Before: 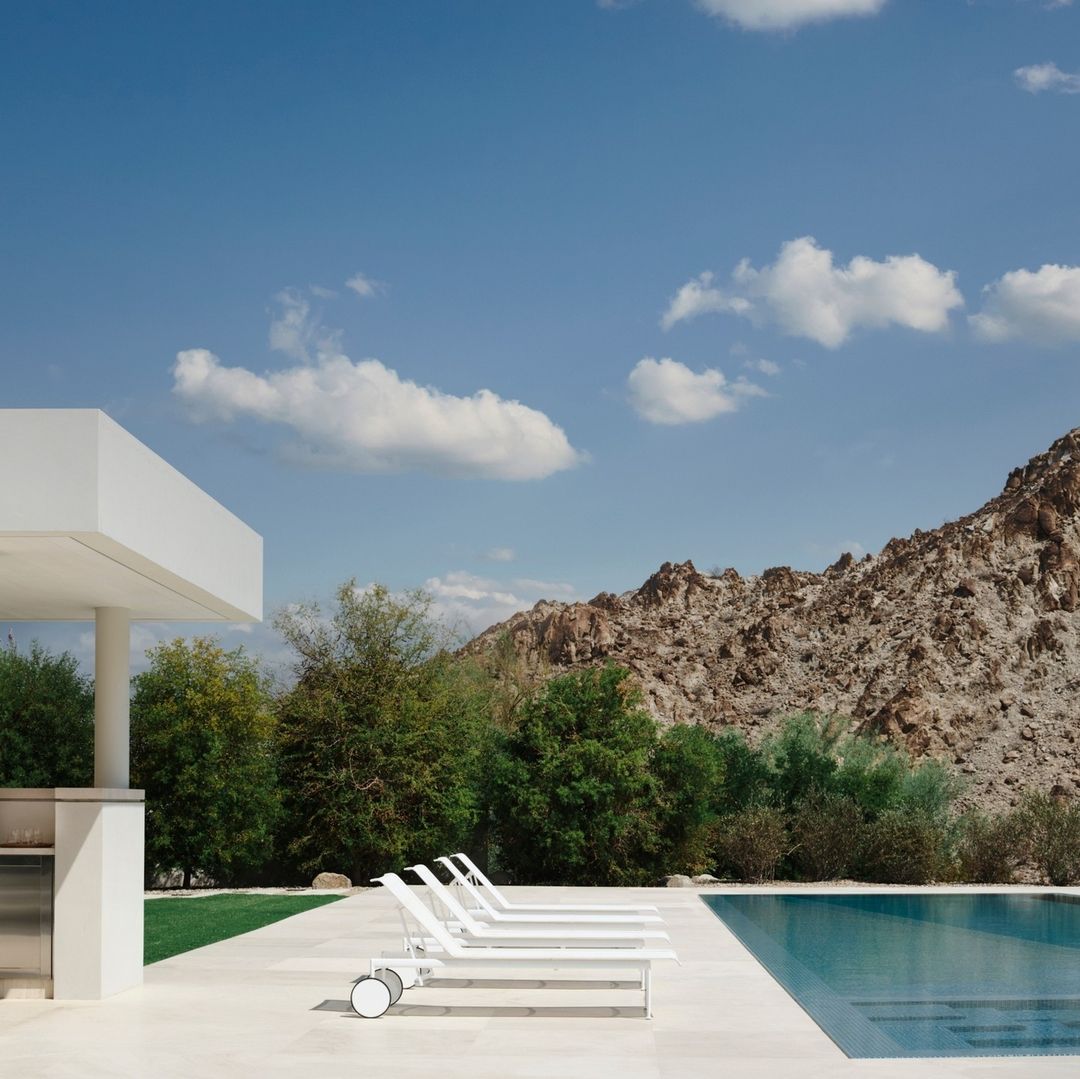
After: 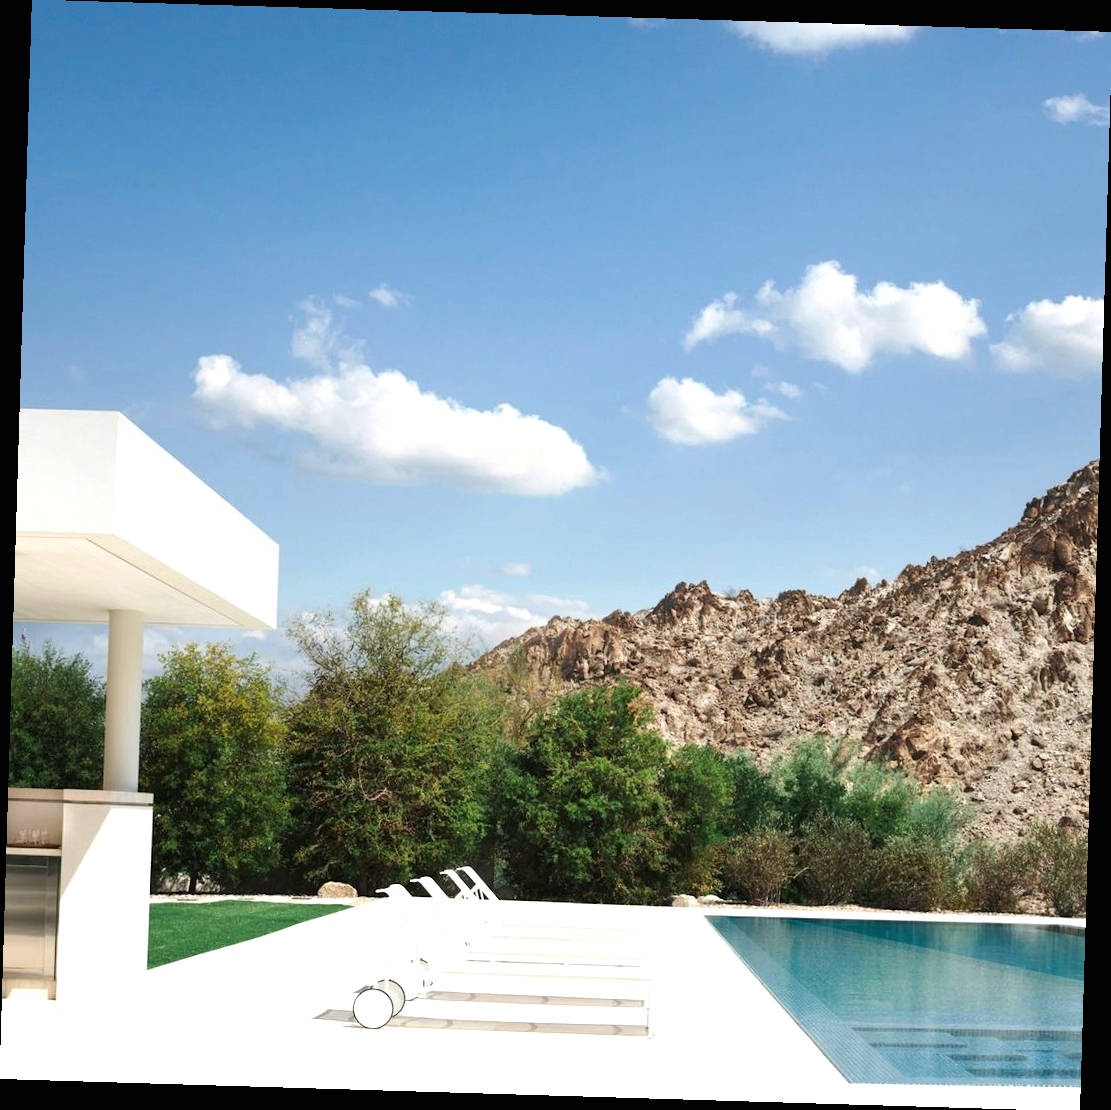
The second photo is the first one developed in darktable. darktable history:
exposure: black level correction 0, exposure 0.9 EV, compensate highlight preservation false
rotate and perspective: rotation 1.72°, automatic cropping off
